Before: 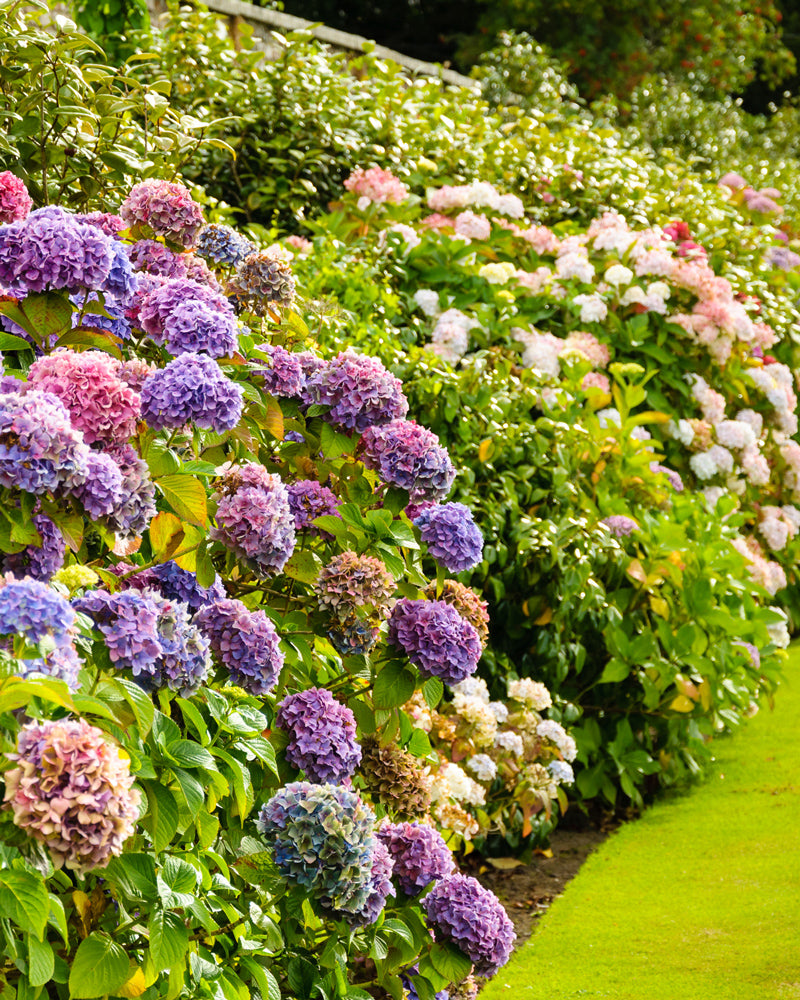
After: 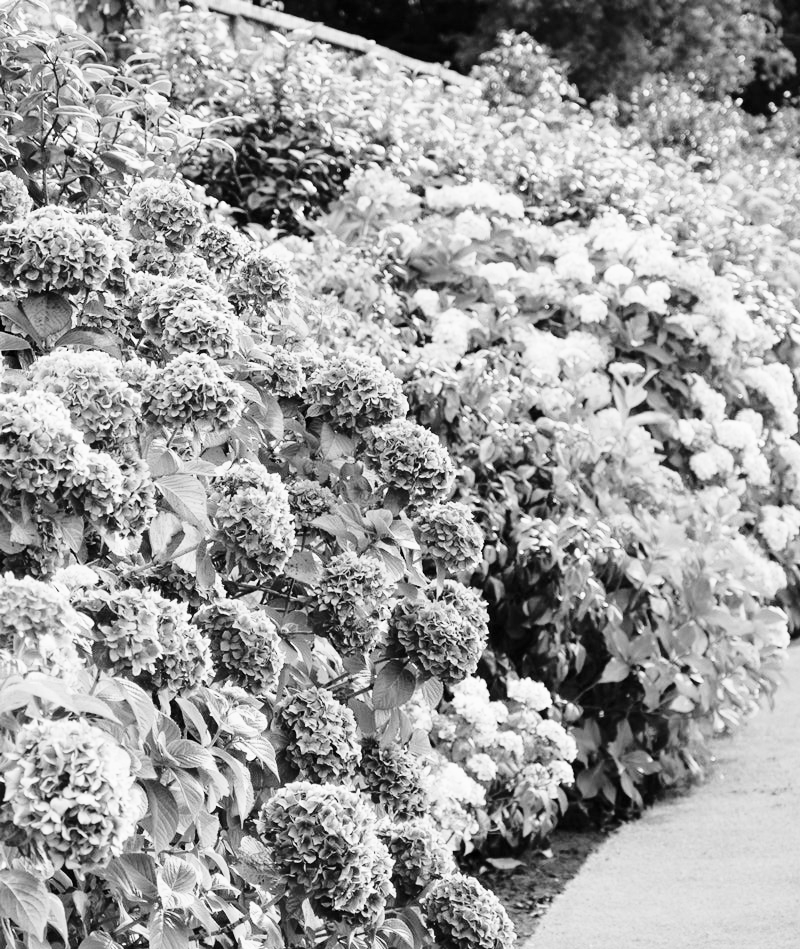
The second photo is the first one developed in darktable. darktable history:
crop and rotate: top 0%, bottom 5.097%
base curve: curves: ch0 [(0, 0) (0.028, 0.03) (0.121, 0.232) (0.46, 0.748) (0.859, 0.968) (1, 1)]
monochrome: on, module defaults
color balance: mode lift, gamma, gain (sRGB)
